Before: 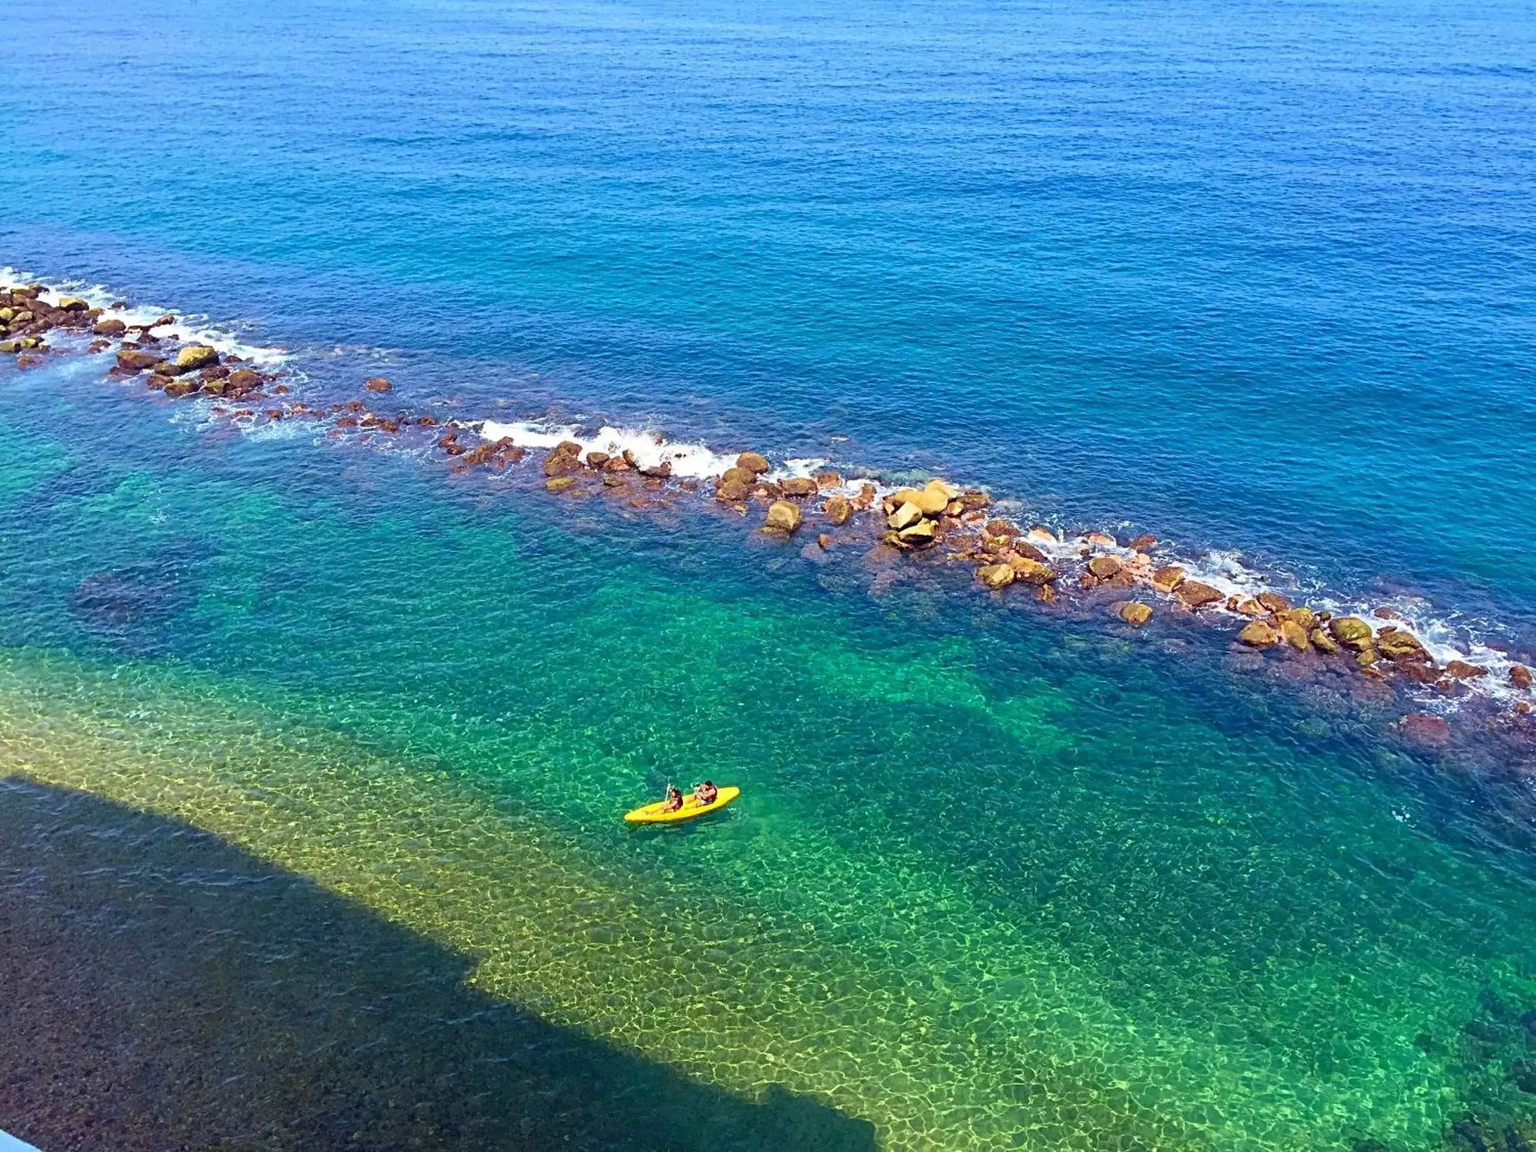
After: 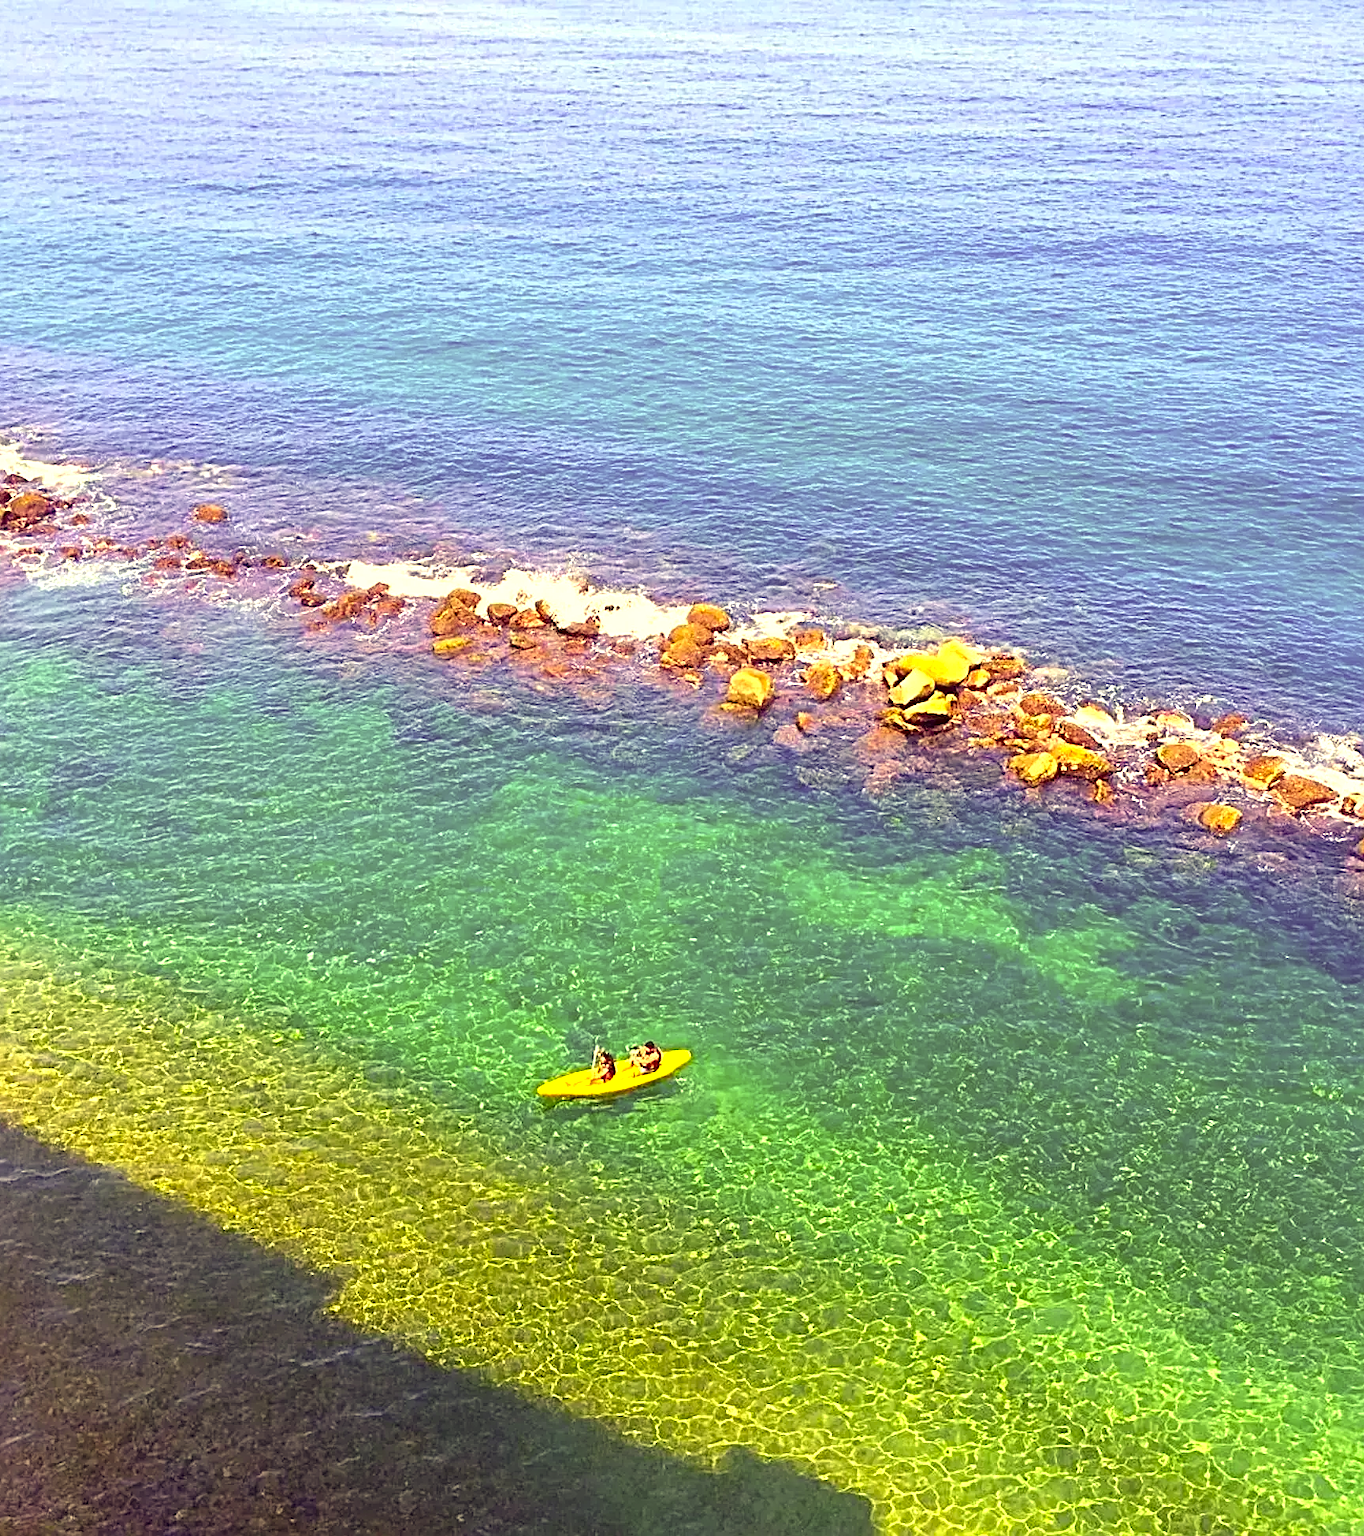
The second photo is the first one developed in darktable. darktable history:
exposure: exposure 0.925 EV, compensate highlight preservation false
tone equalizer: on, module defaults
color correction: highlights a* 10.15, highlights b* 38.75, shadows a* 14.25, shadows b* 3.55
crop and rotate: left 14.453%, right 18.92%
sharpen: on, module defaults
